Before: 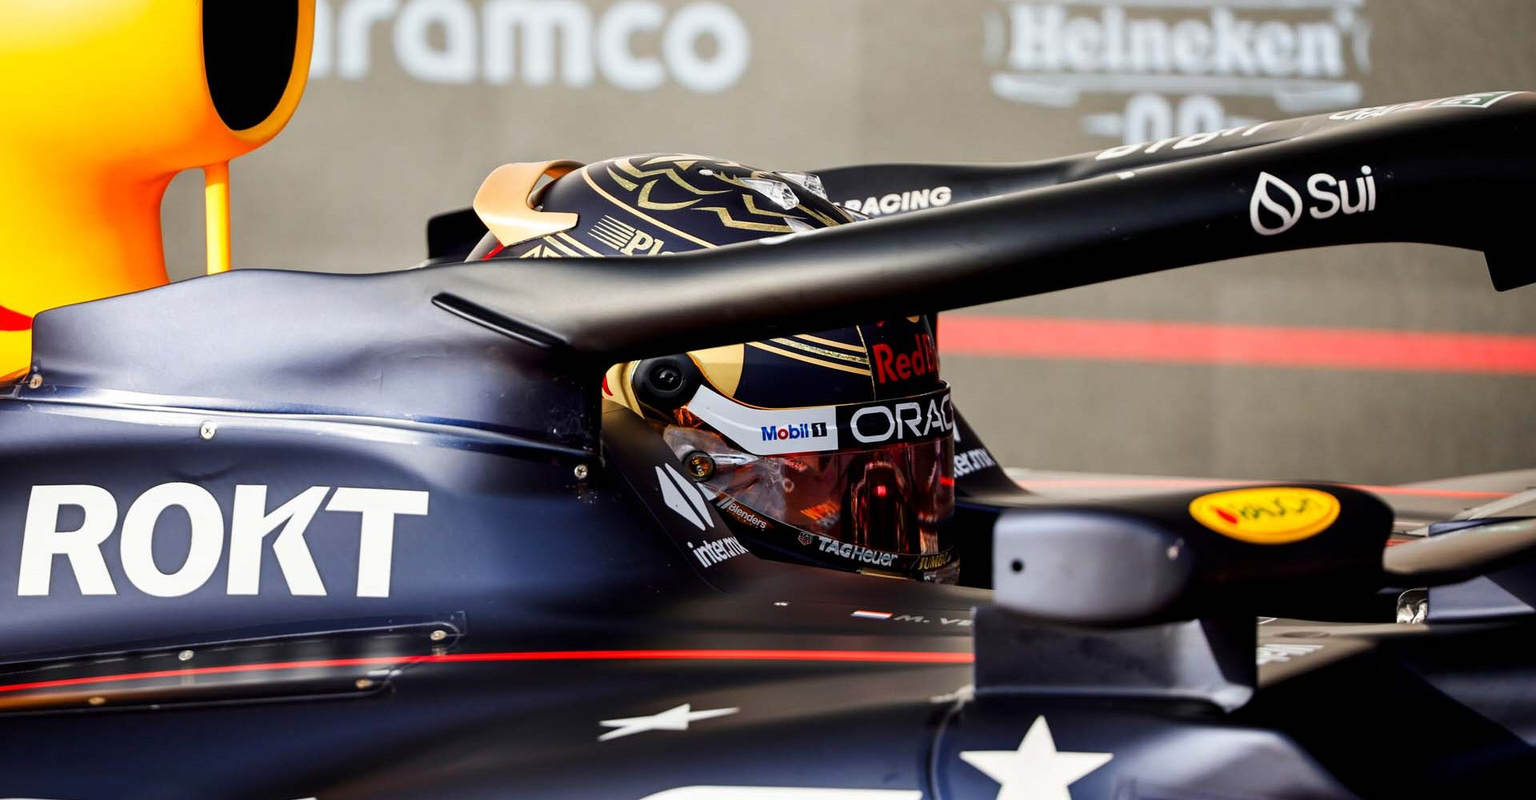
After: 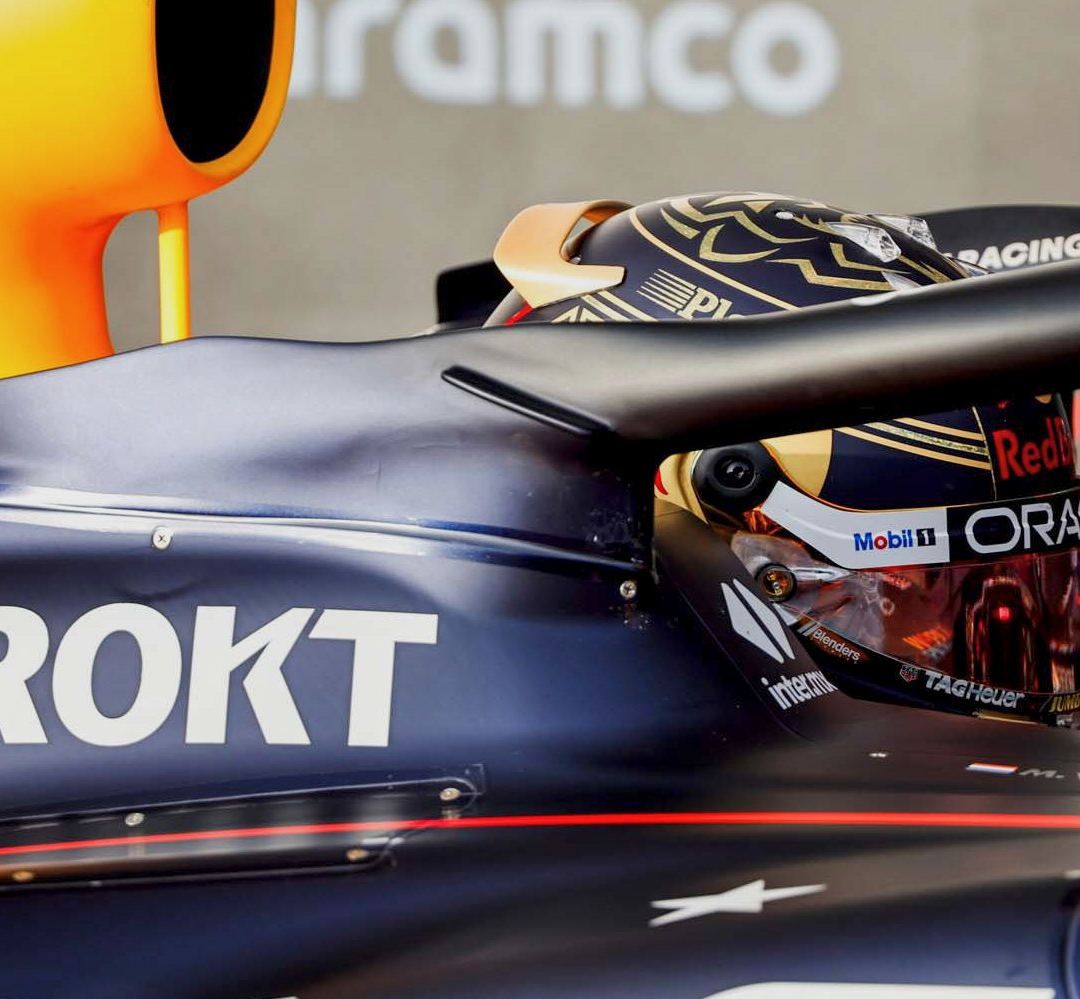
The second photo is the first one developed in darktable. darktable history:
crop: left 5.114%, right 38.589%
local contrast: highlights 100%, shadows 100%, detail 120%, midtone range 0.2
color balance rgb: perceptual saturation grading › global saturation -0.31%, global vibrance -8%, contrast -13%, saturation formula JzAzBz (2021)
